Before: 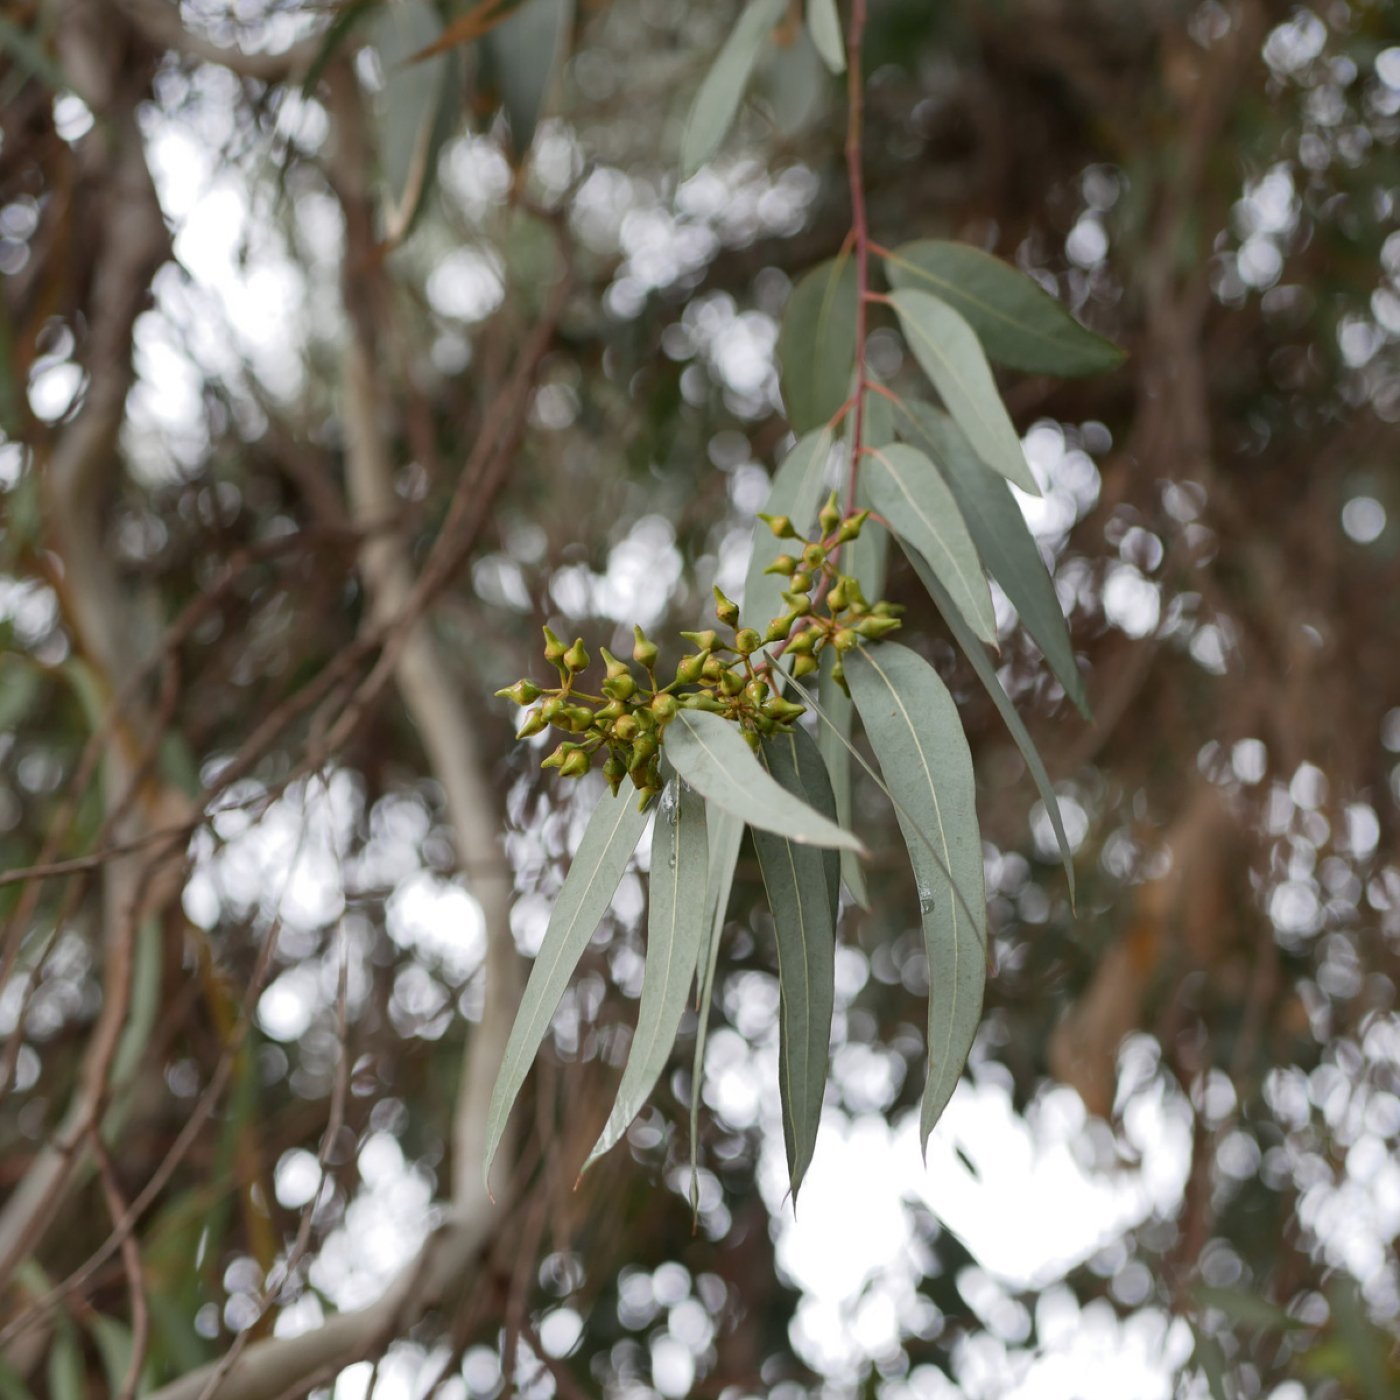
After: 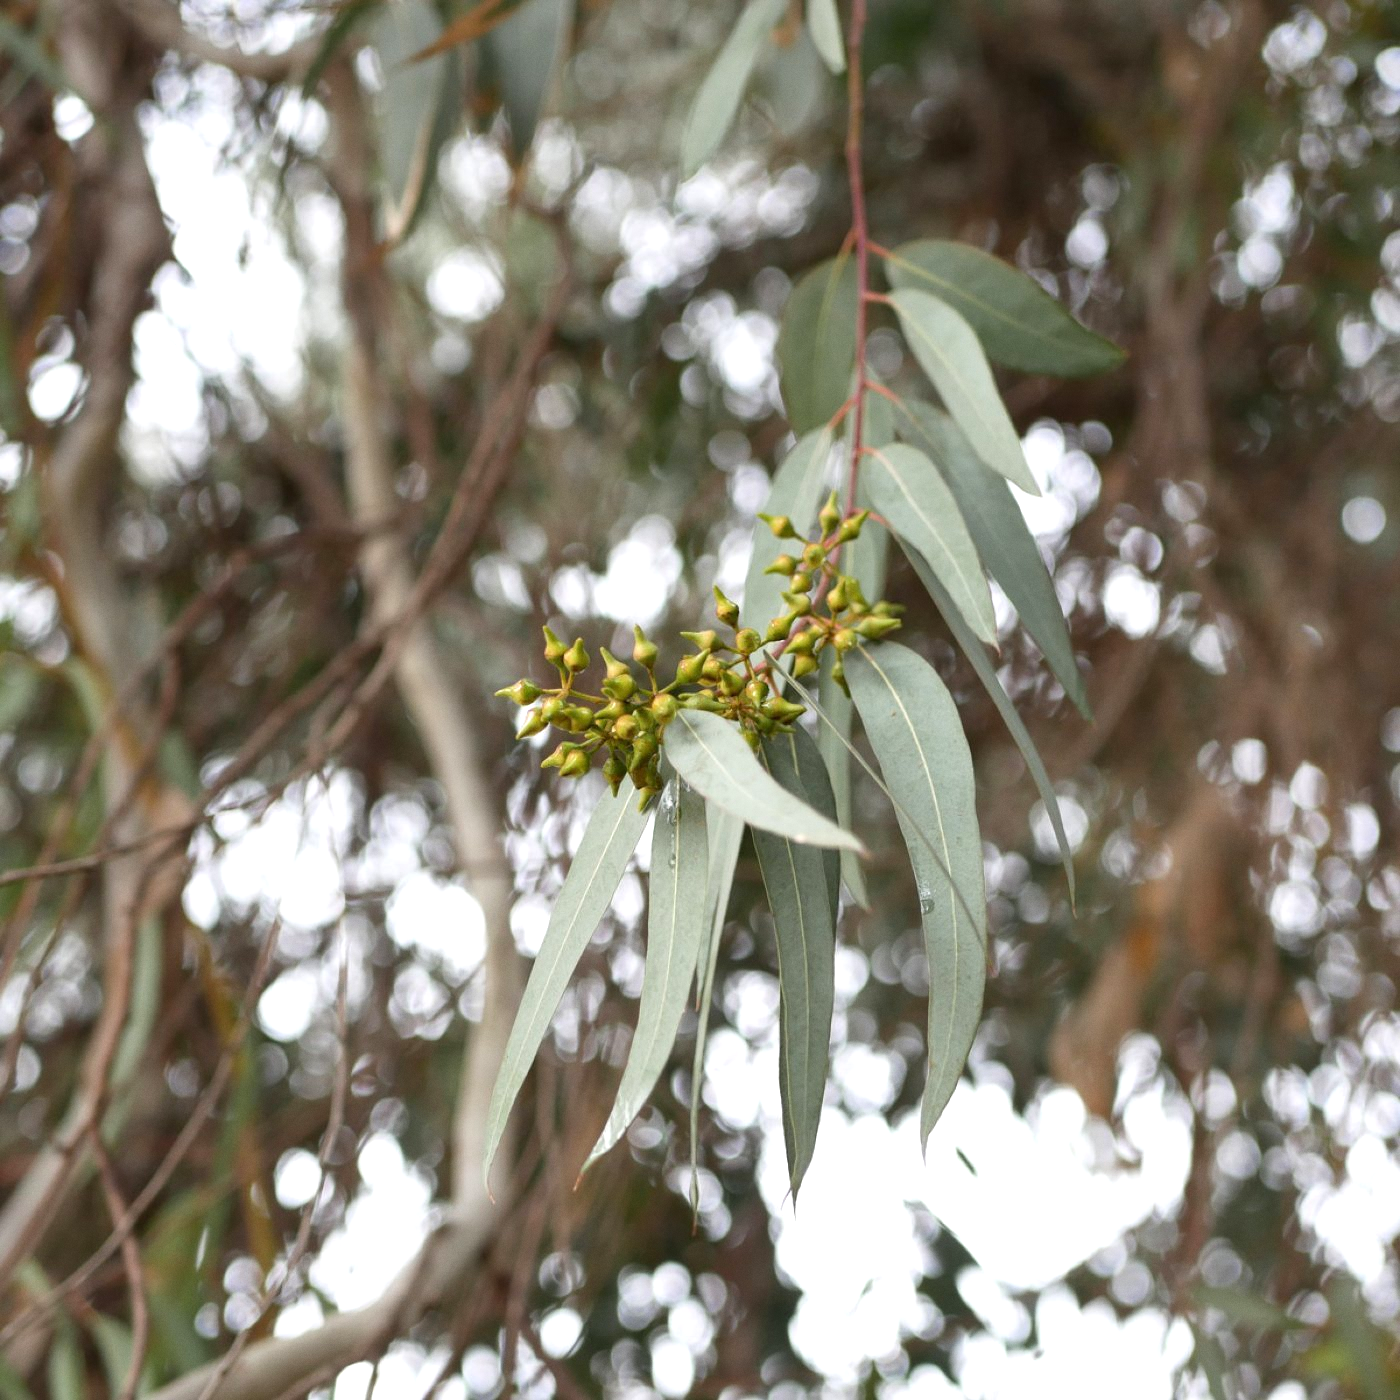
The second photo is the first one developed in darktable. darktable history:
grain: coarseness 0.09 ISO, strength 10%
exposure: exposure 0.636 EV, compensate highlight preservation false
